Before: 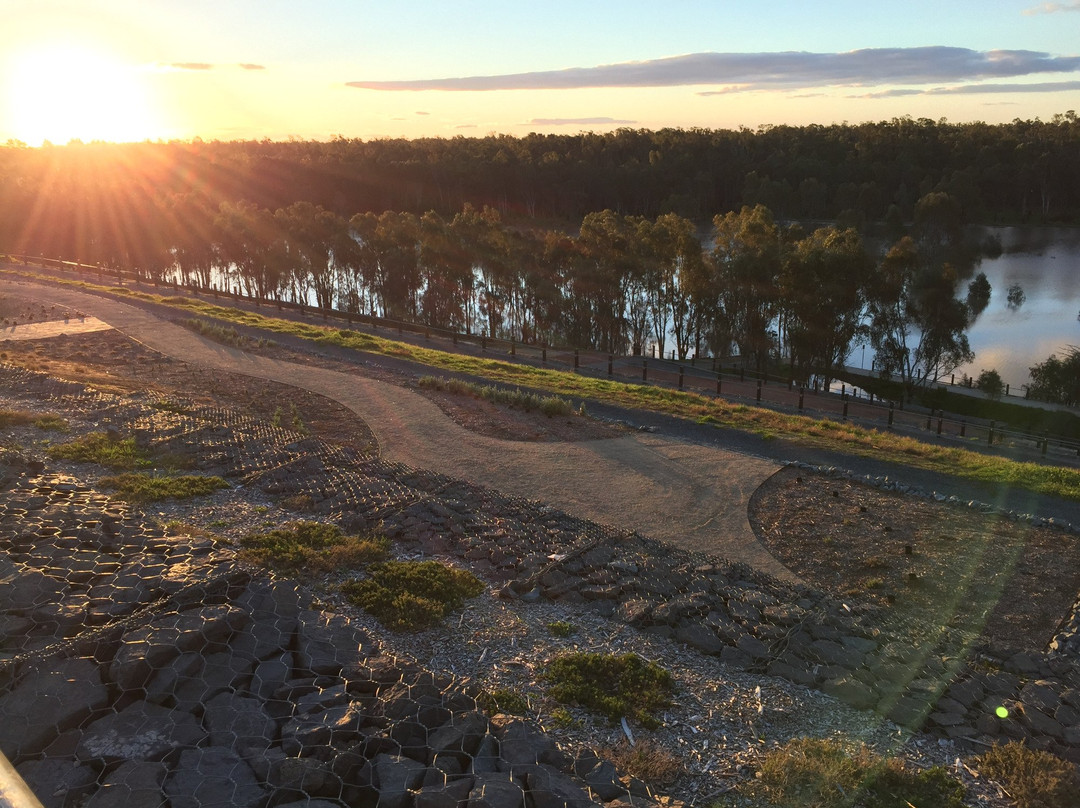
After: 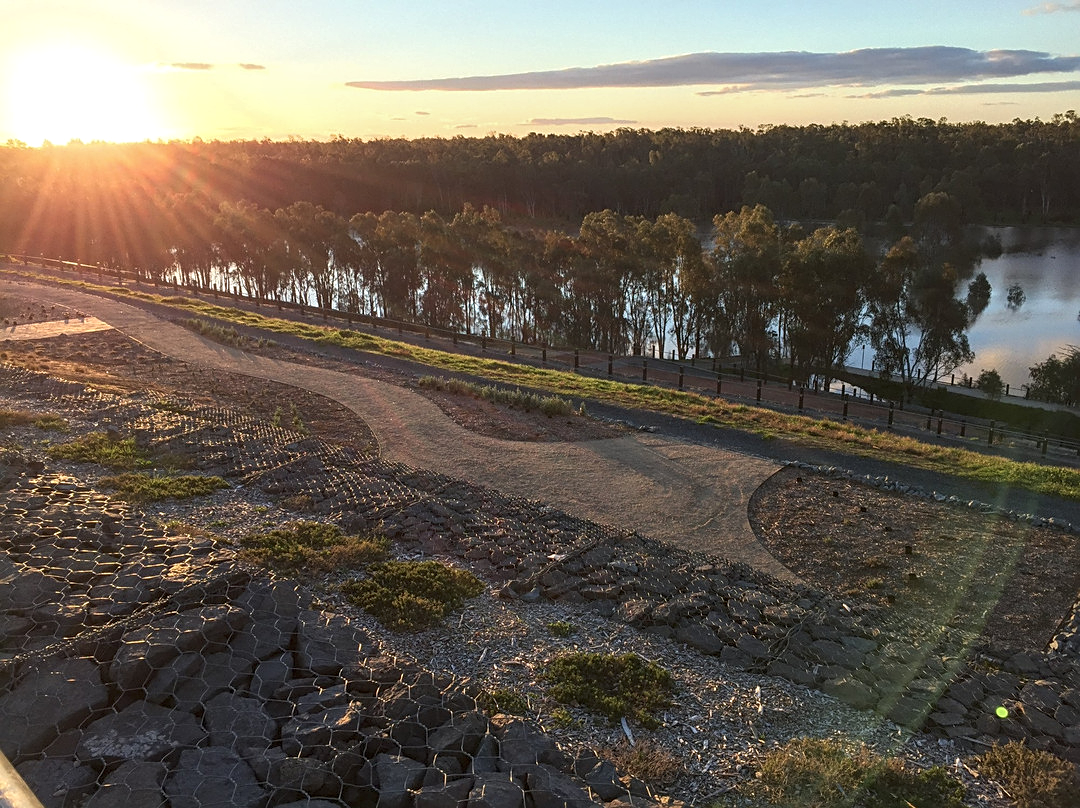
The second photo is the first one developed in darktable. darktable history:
tone equalizer: edges refinement/feathering 500, mask exposure compensation -1.57 EV, preserve details no
local contrast: on, module defaults
sharpen: on, module defaults
